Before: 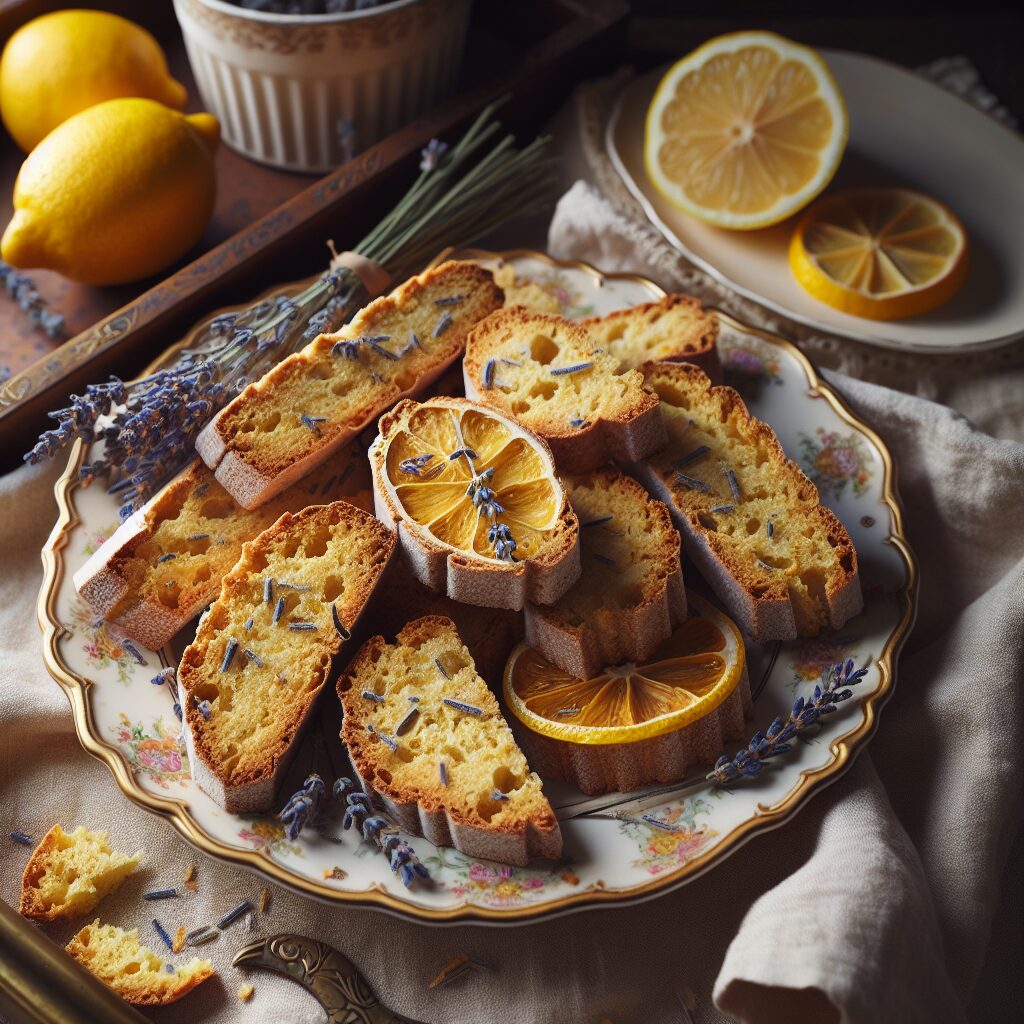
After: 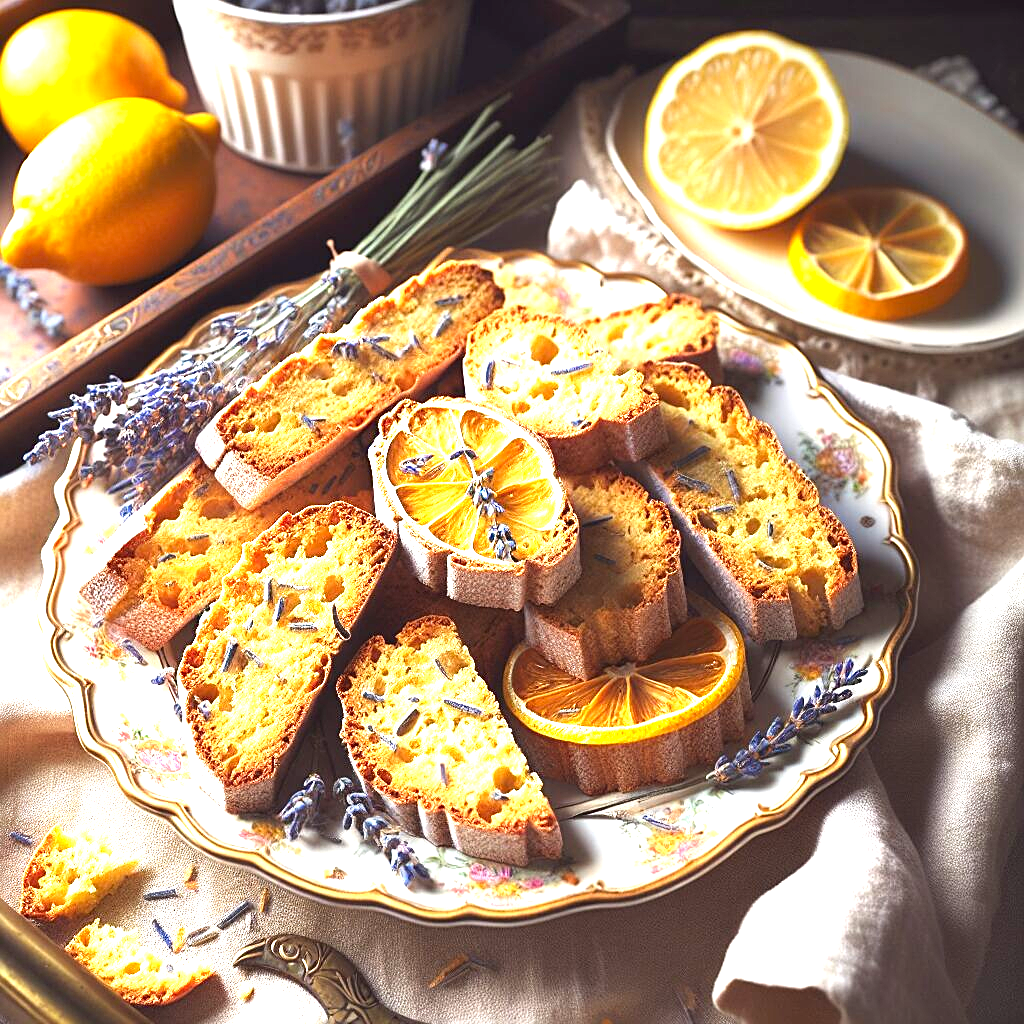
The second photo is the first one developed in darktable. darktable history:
contrast brightness saturation: contrast -0.02, brightness -0.01, saturation 0.03
sharpen: radius 1.967
exposure: black level correction 0, exposure 1.9 EV, compensate highlight preservation false
